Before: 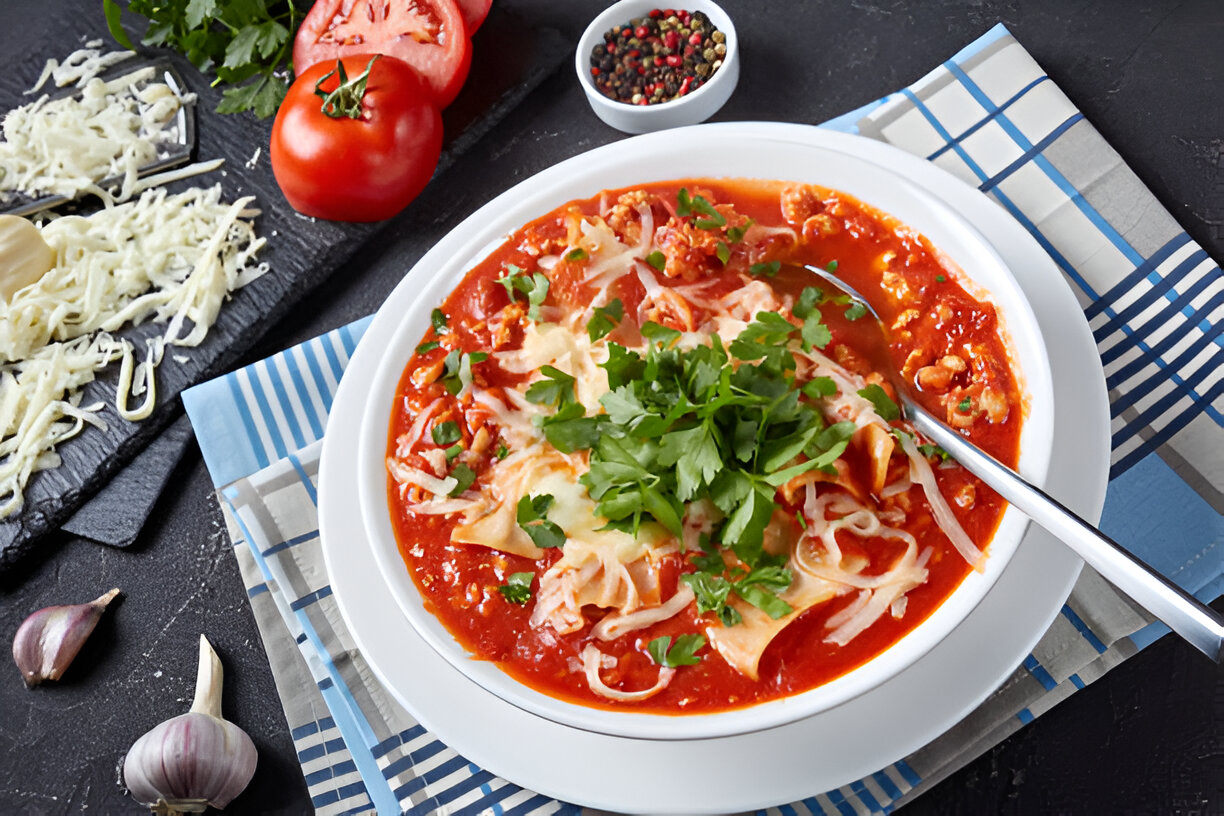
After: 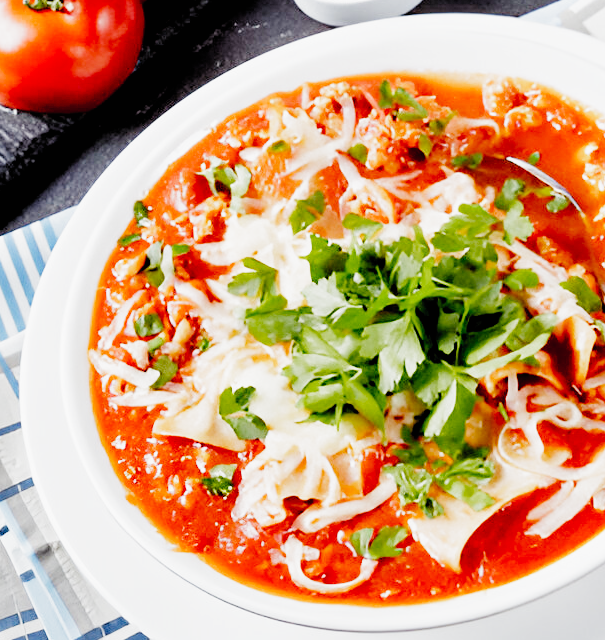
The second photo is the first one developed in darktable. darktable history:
crop and rotate: angle 0.02°, left 24.353%, top 13.219%, right 26.156%, bottom 8.224%
exposure: black level correction 0, exposure 1.35 EV, compensate exposure bias true, compensate highlight preservation false
filmic rgb: black relative exposure -2.85 EV, white relative exposure 4.56 EV, hardness 1.77, contrast 1.25, preserve chrominance no, color science v5 (2021)
